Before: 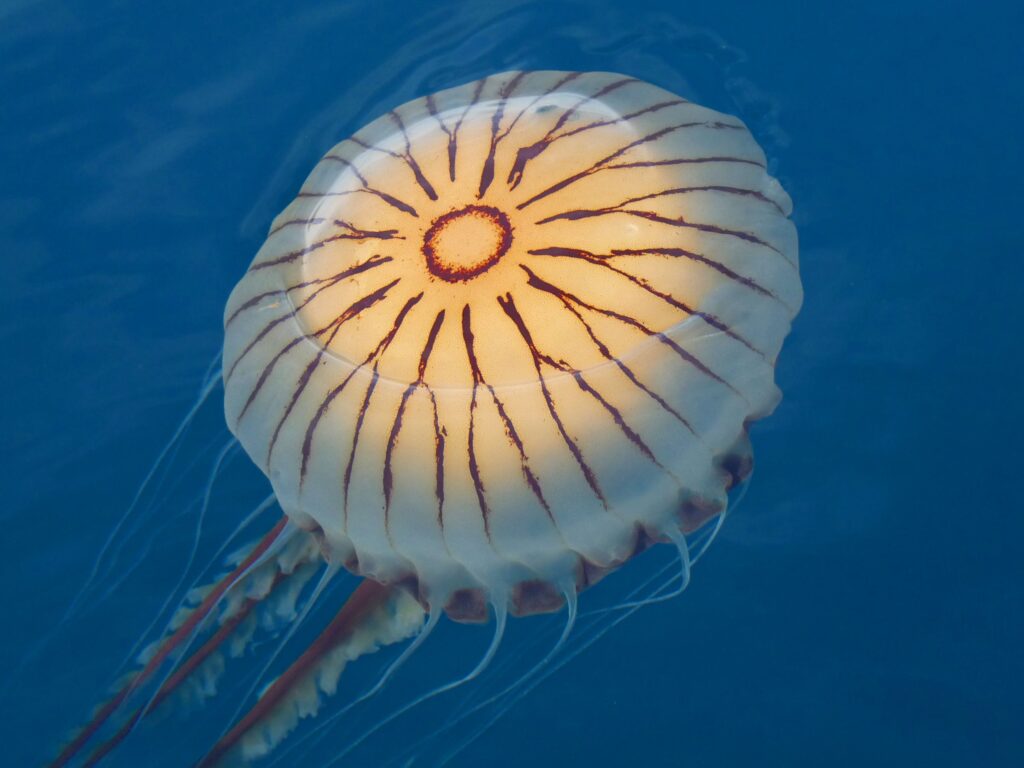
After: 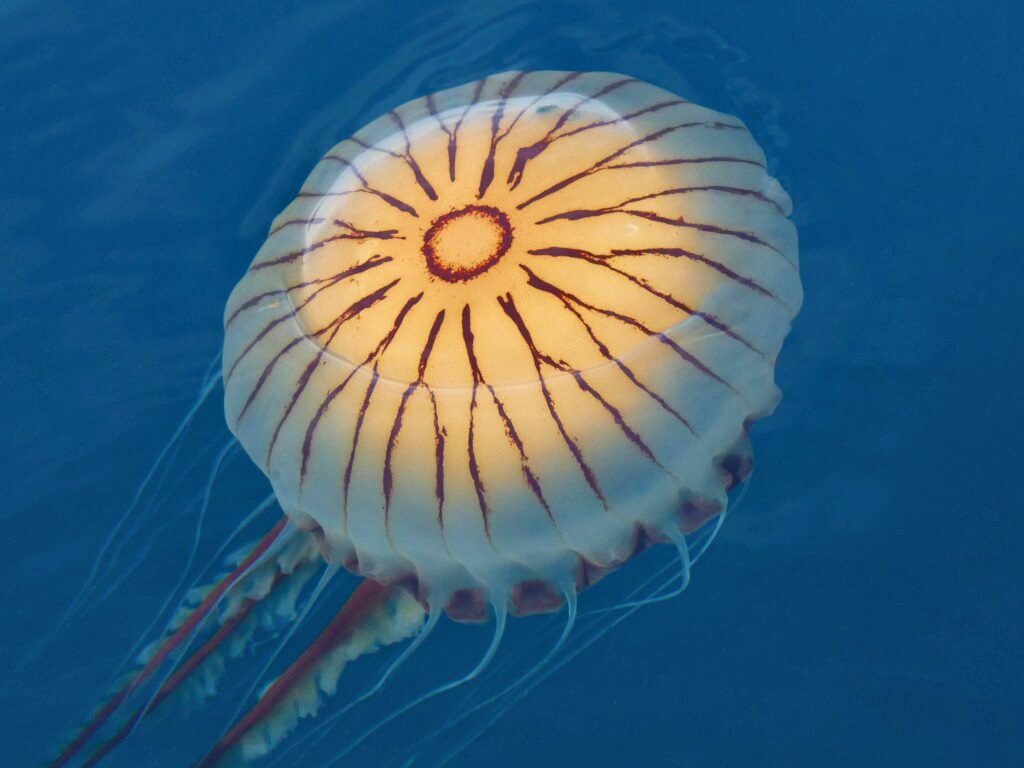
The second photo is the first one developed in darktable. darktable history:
velvia: strength 30%
shadows and highlights: shadows 32, highlights -32, soften with gaussian
